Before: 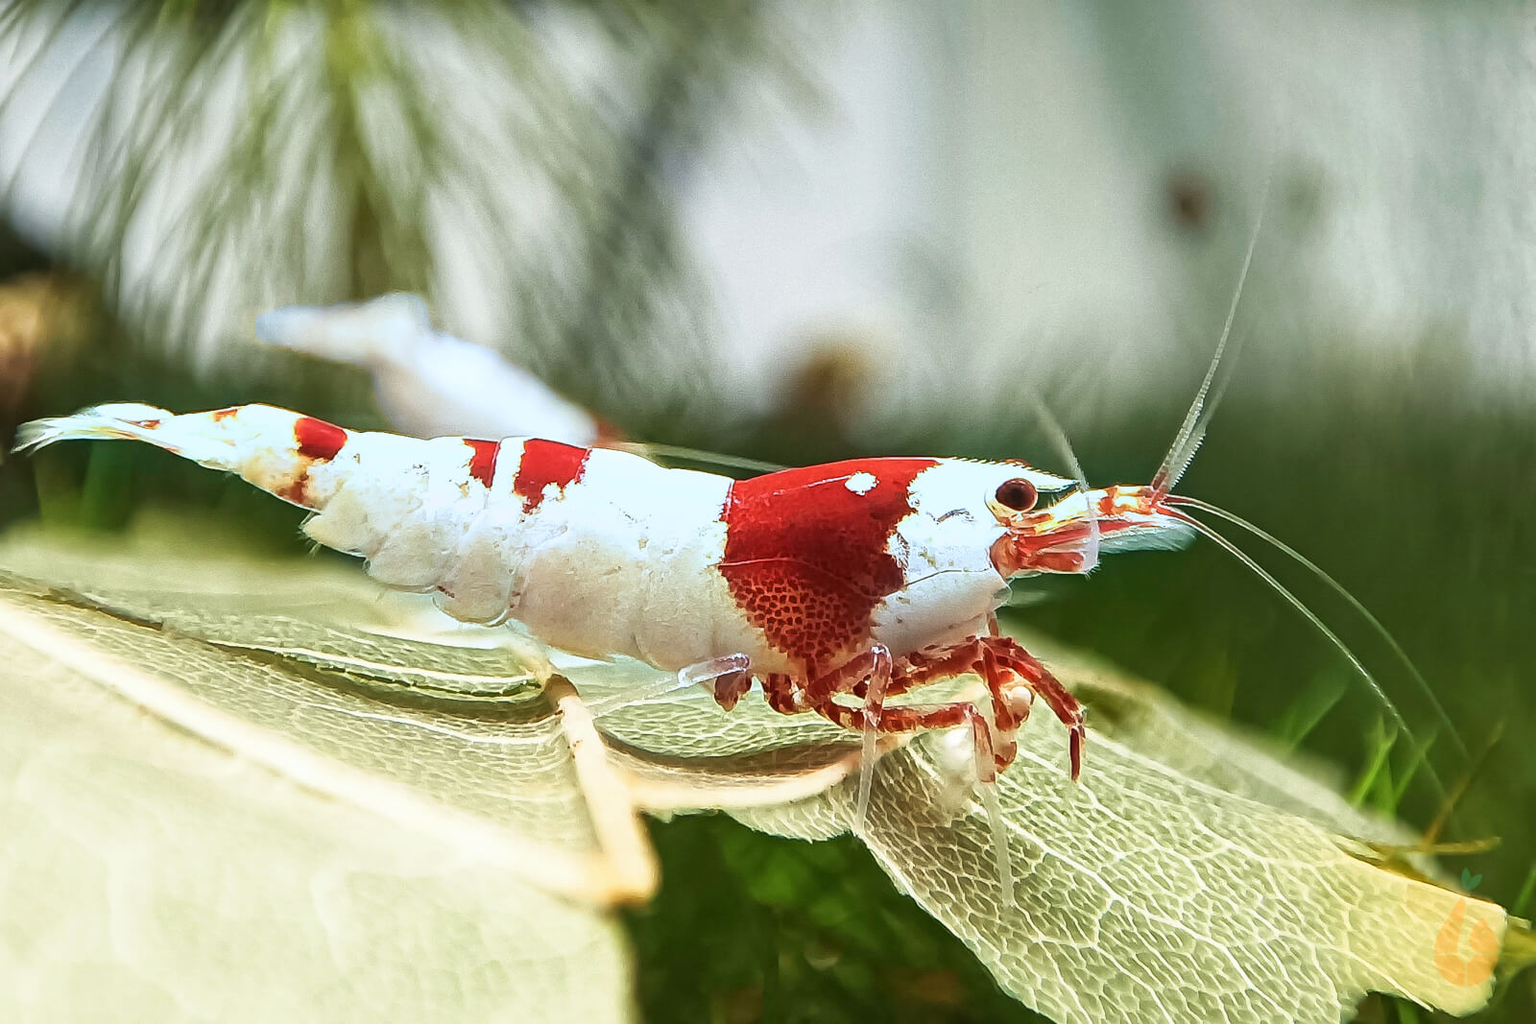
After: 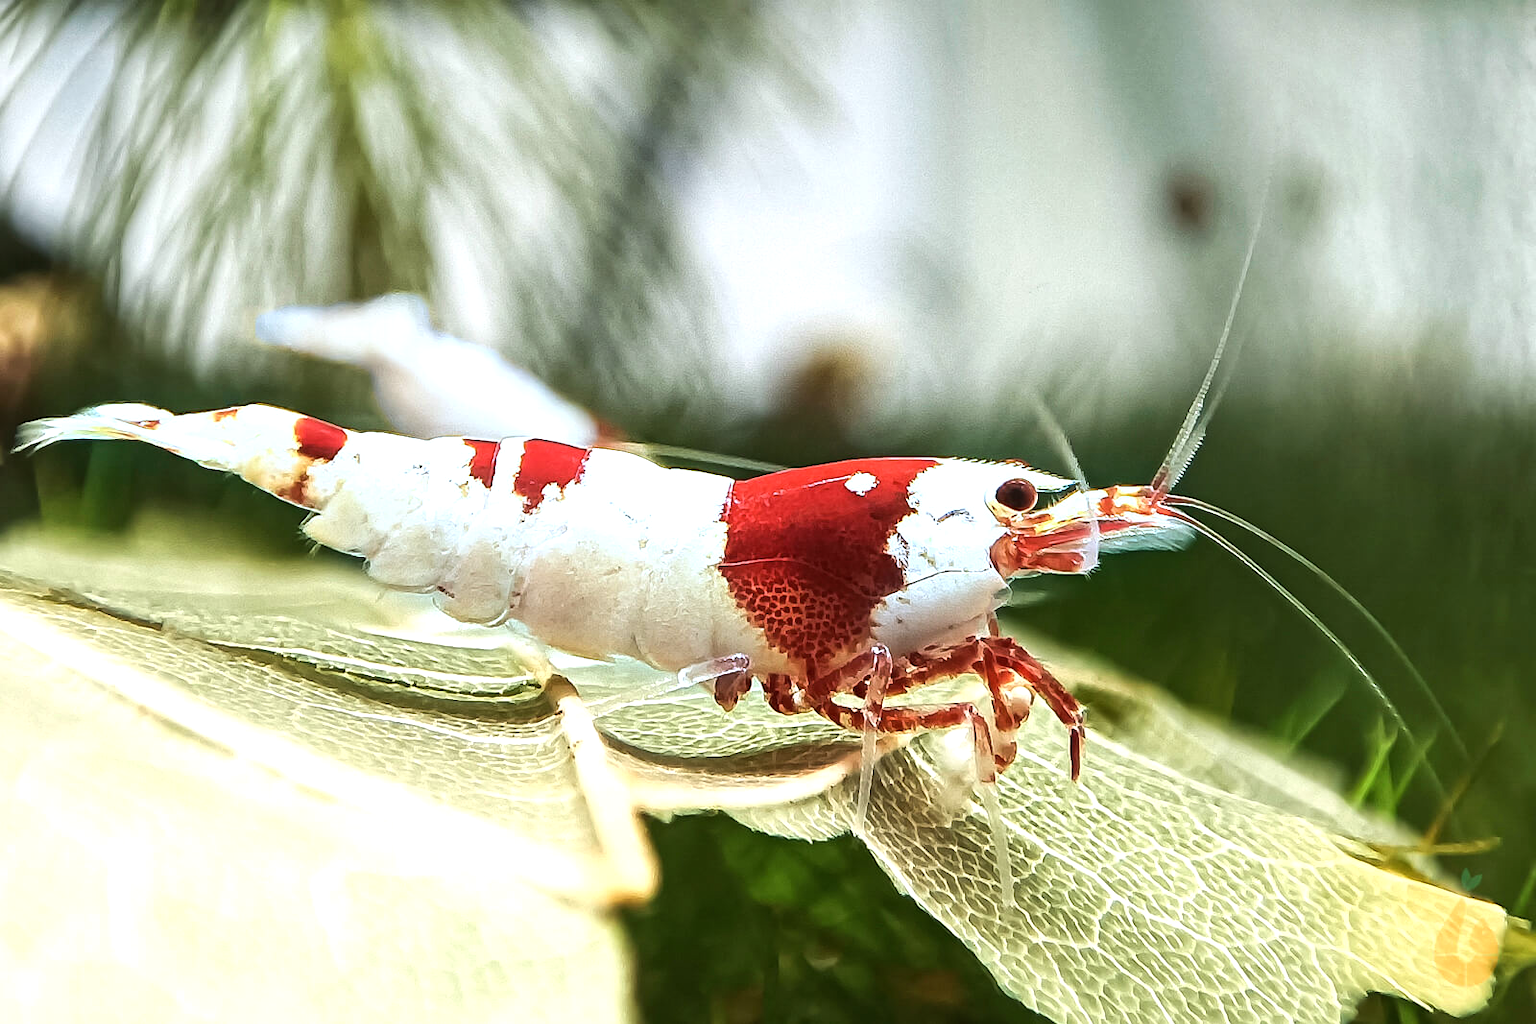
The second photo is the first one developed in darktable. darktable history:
tone equalizer: -8 EV -0.417 EV, -7 EV -0.389 EV, -6 EV -0.333 EV, -5 EV -0.222 EV, -3 EV 0.222 EV, -2 EV 0.333 EV, -1 EV 0.389 EV, +0 EV 0.417 EV, edges refinement/feathering 500, mask exposure compensation -1.57 EV, preserve details no
white balance: red 1.004, blue 1.024
